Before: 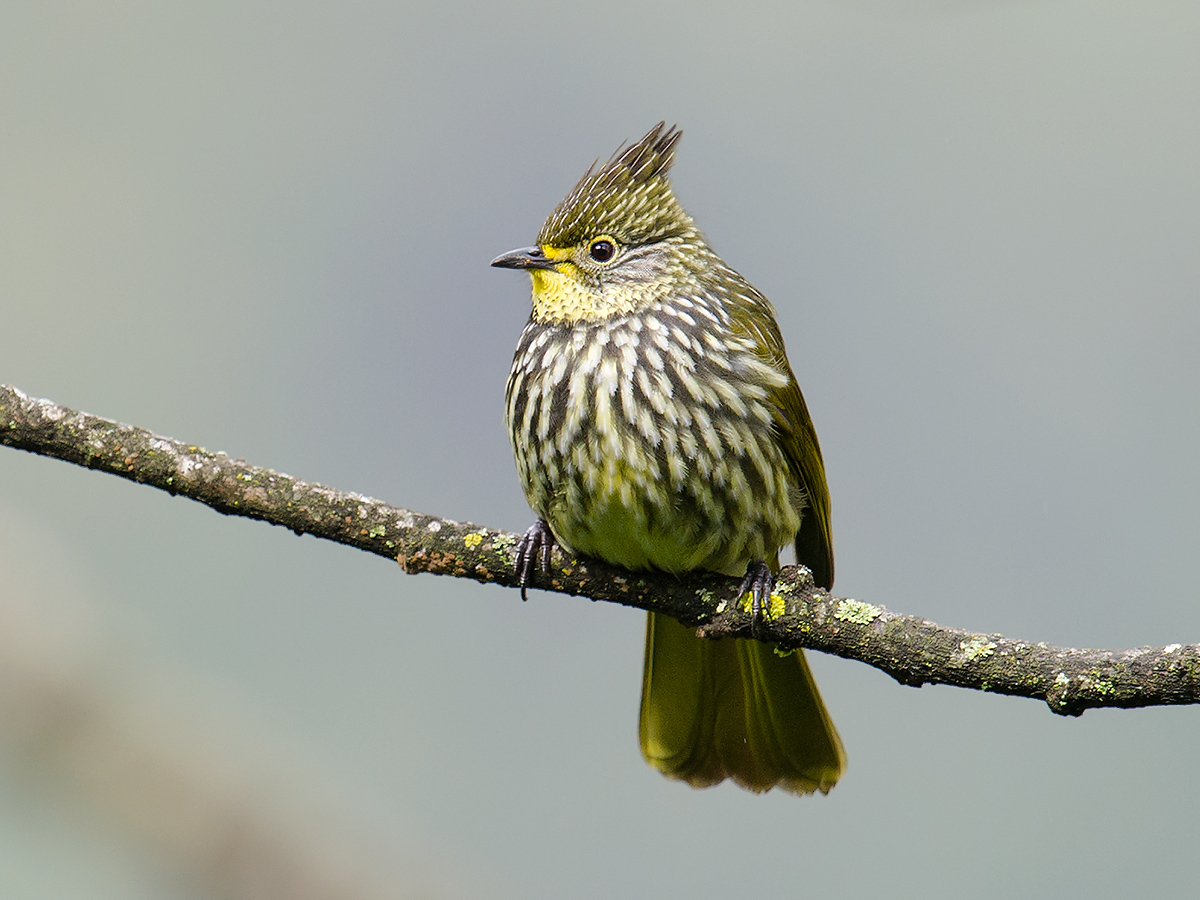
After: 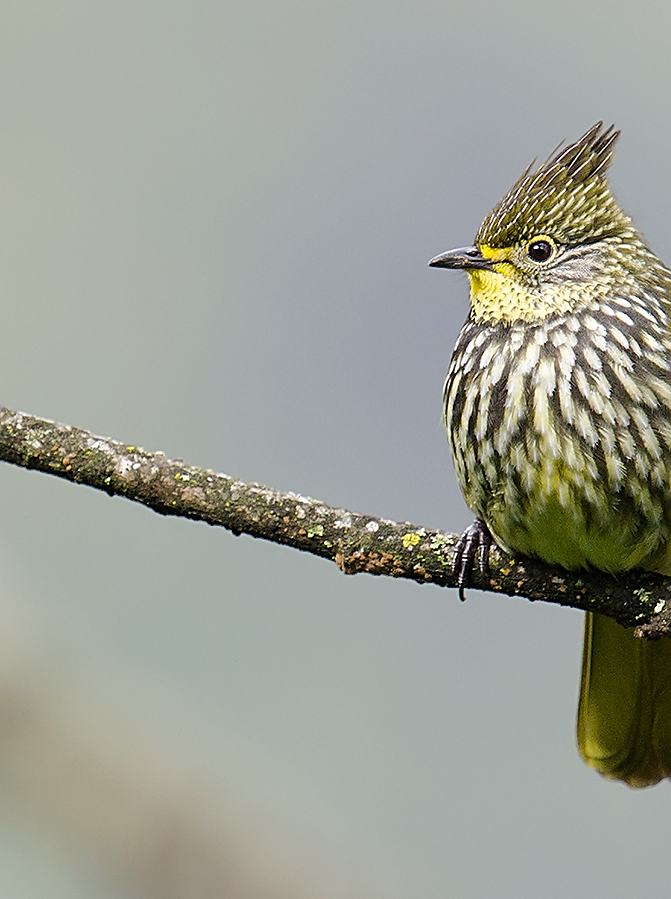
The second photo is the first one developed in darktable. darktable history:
crop: left 5.214%, right 38.86%
sharpen: on, module defaults
